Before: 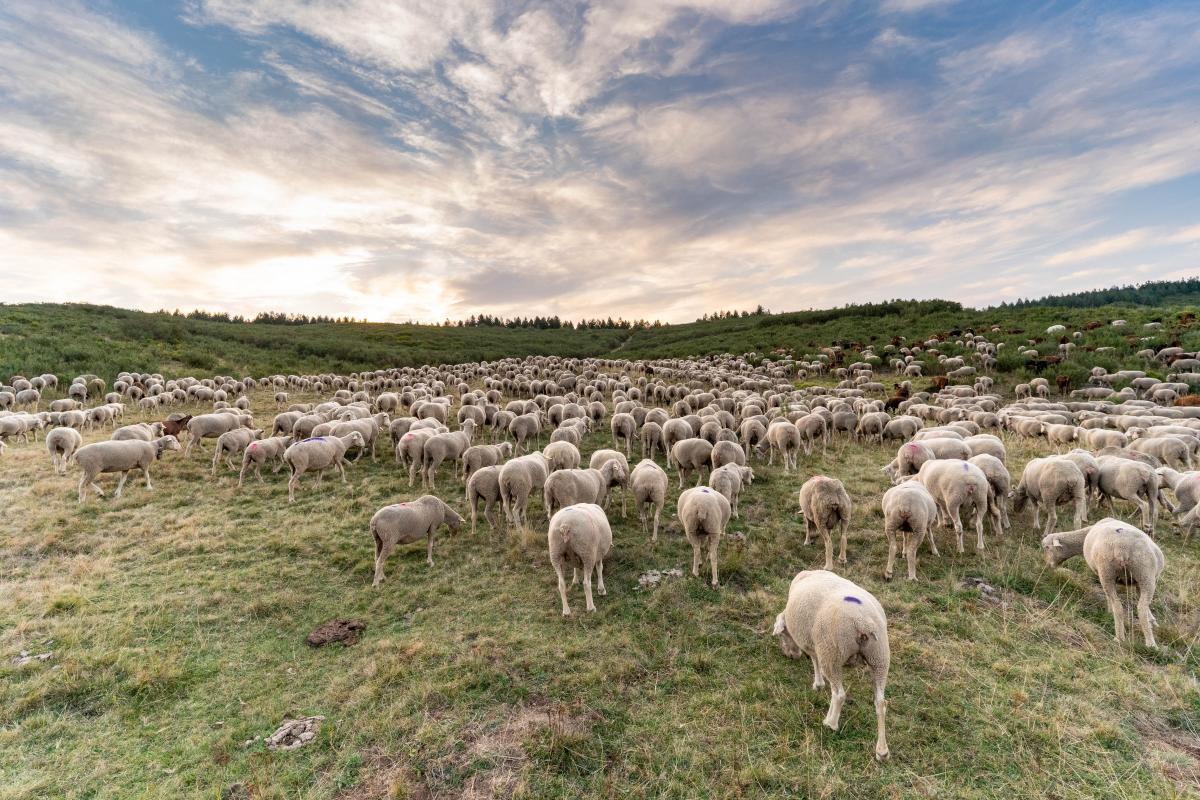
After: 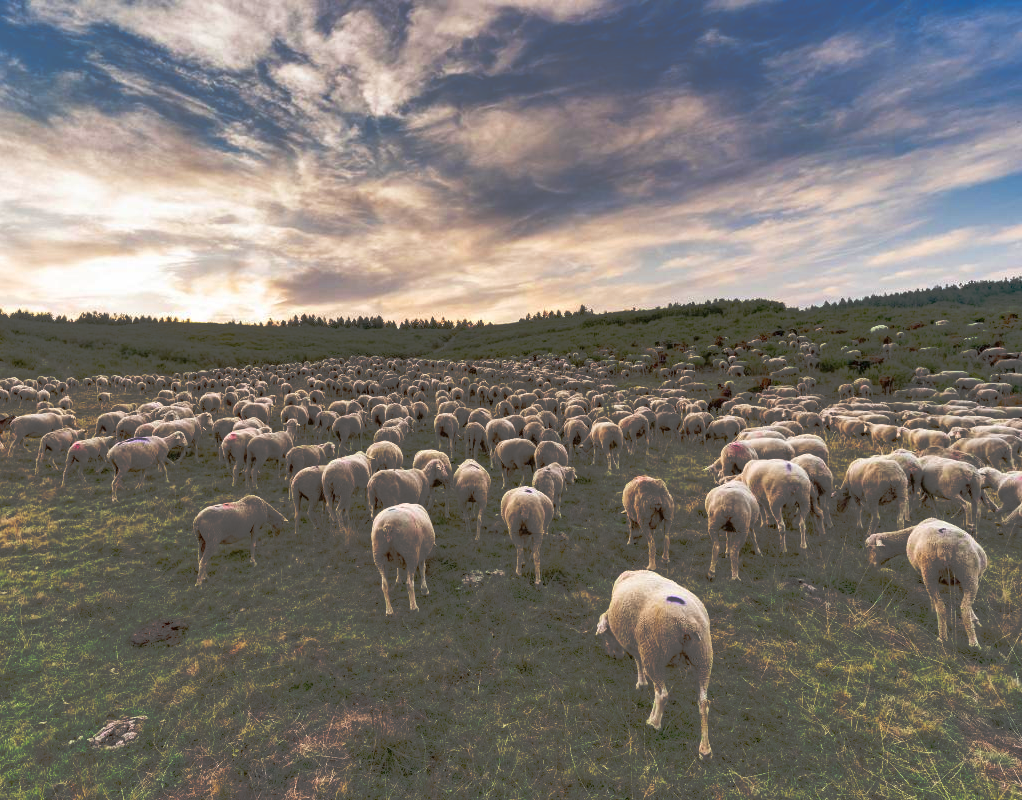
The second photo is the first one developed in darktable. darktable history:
tone curve: curves: ch0 [(0, 0) (0.003, 0.032) (0.53, 0.368) (0.901, 0.866) (1, 1)], preserve colors none
crop and rotate: left 14.78%
